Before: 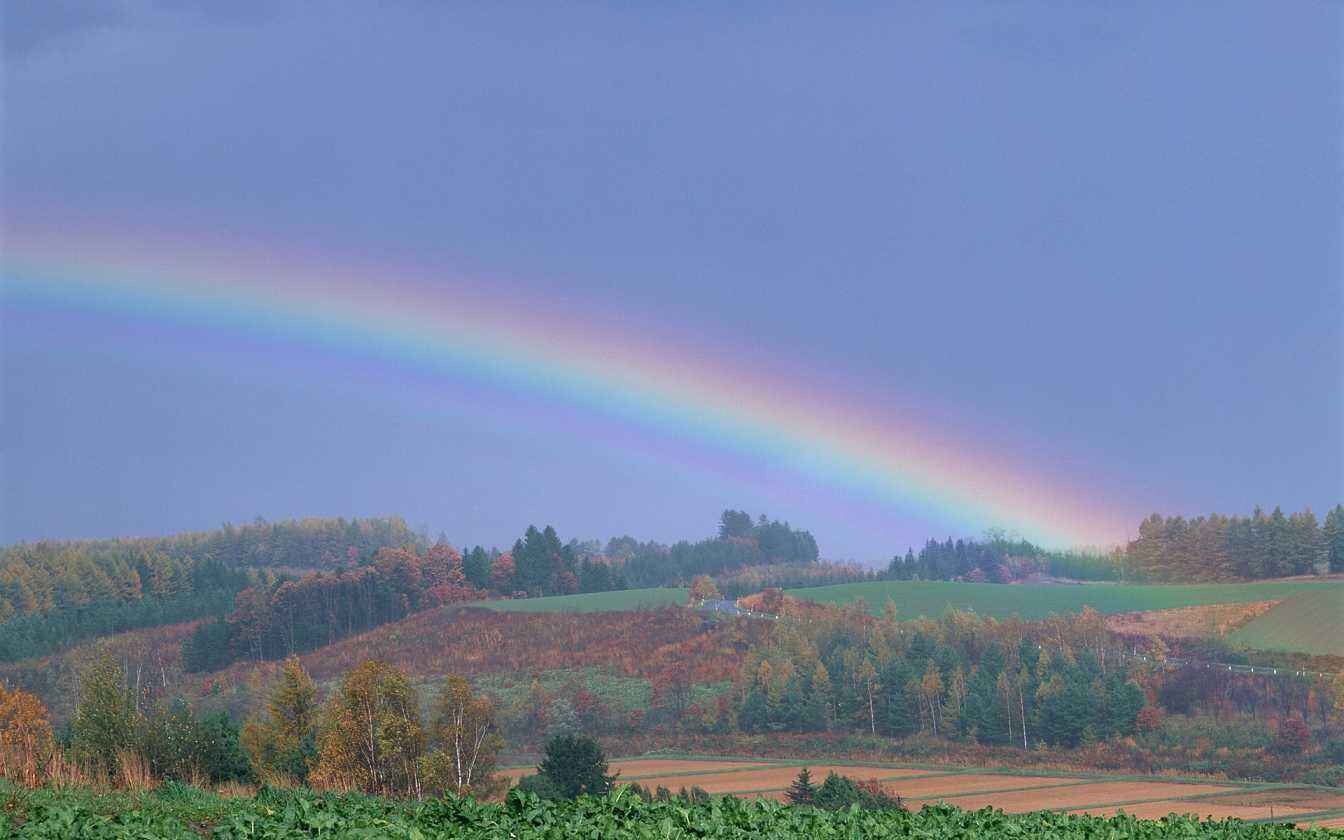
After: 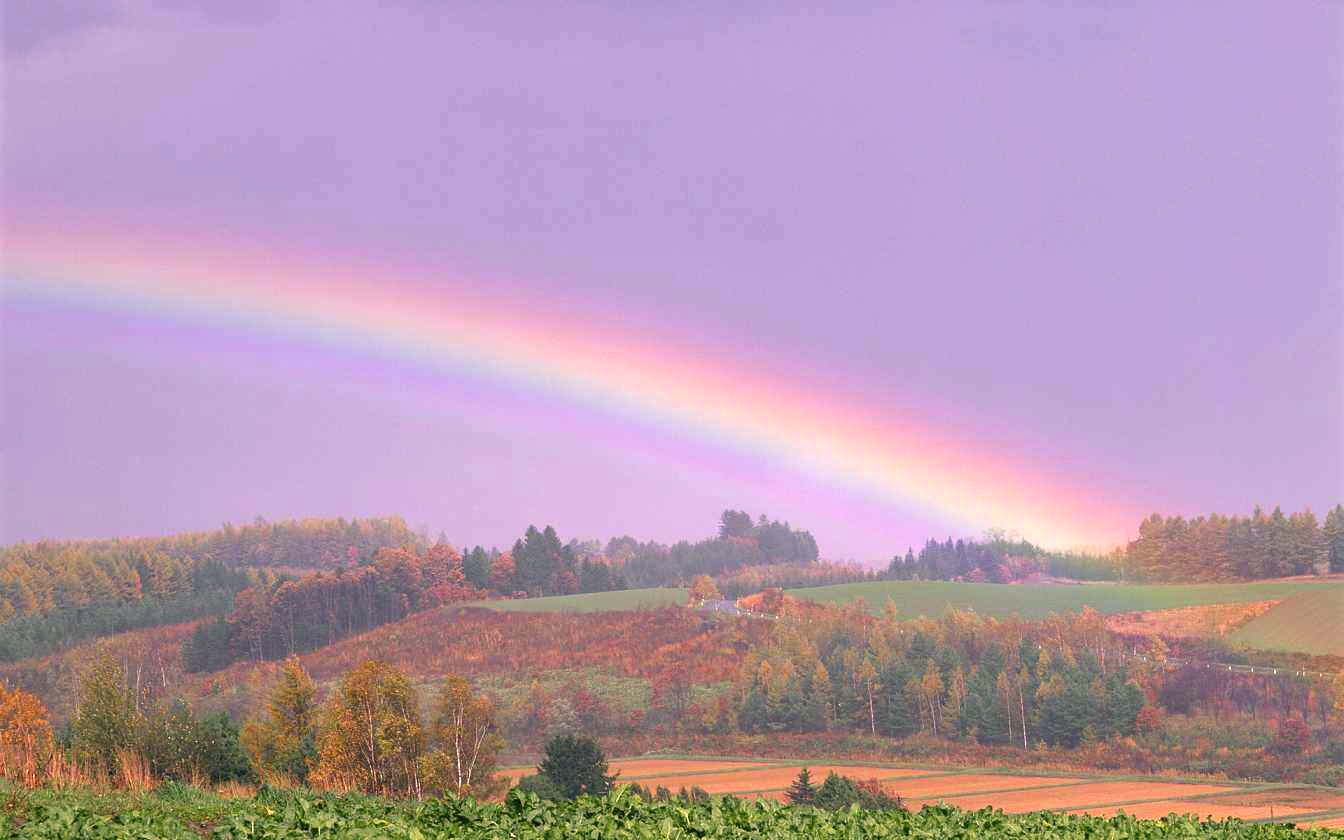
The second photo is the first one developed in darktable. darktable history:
color correction: highlights a* 21.23, highlights b* 19.23
exposure: exposure 0.636 EV, compensate highlight preservation false
